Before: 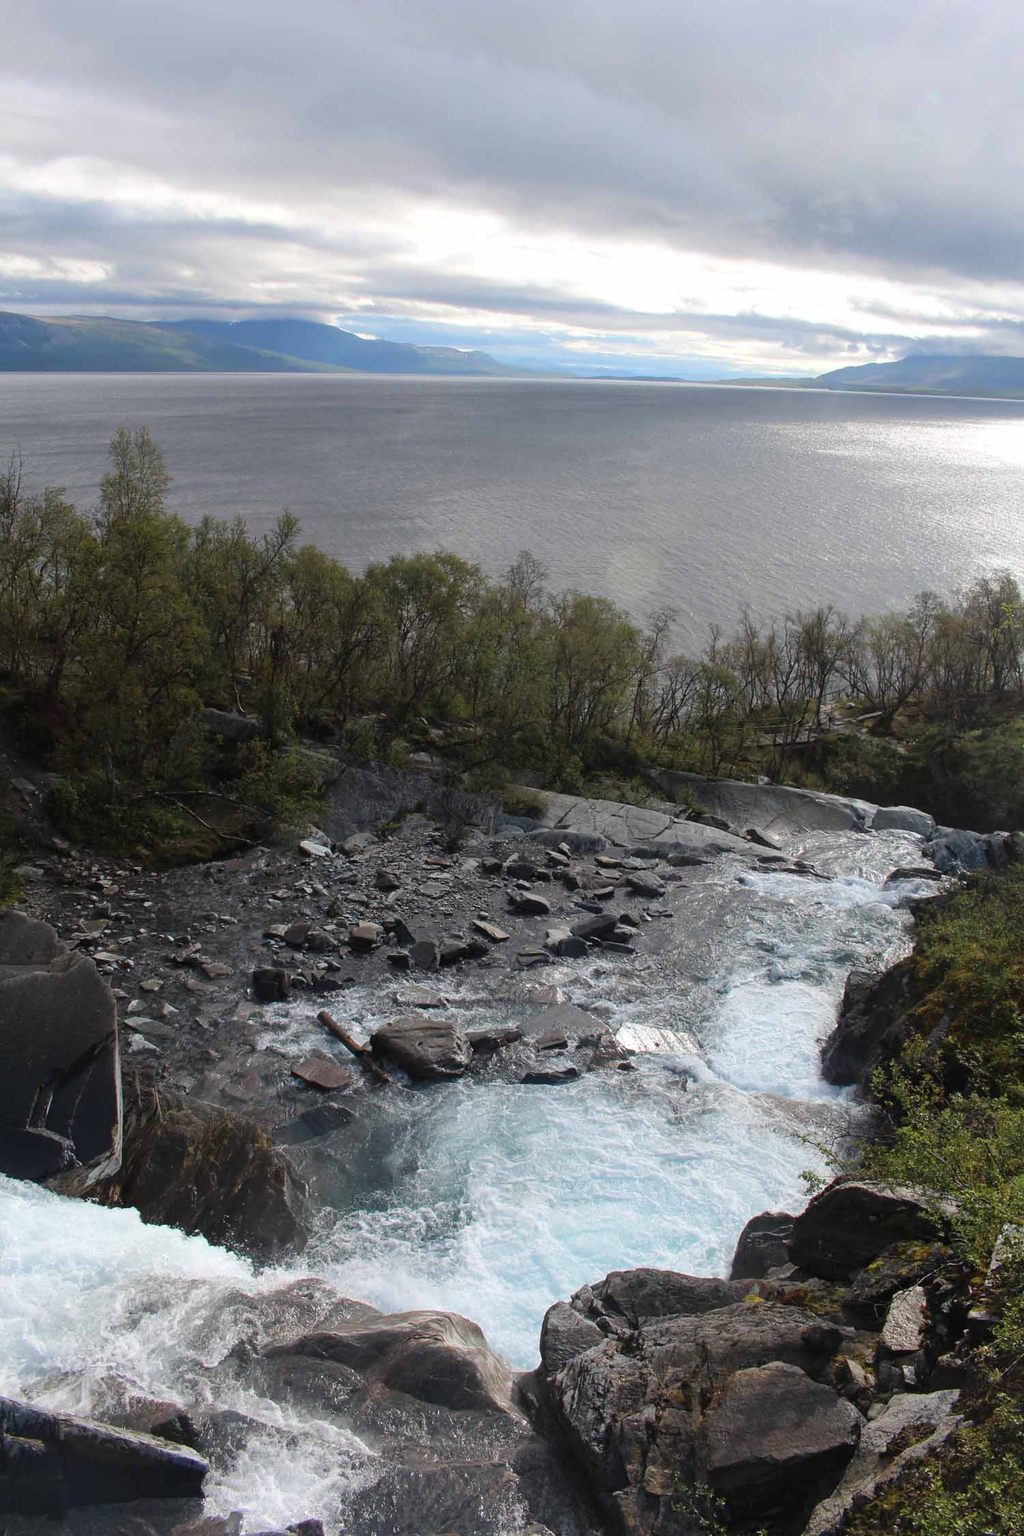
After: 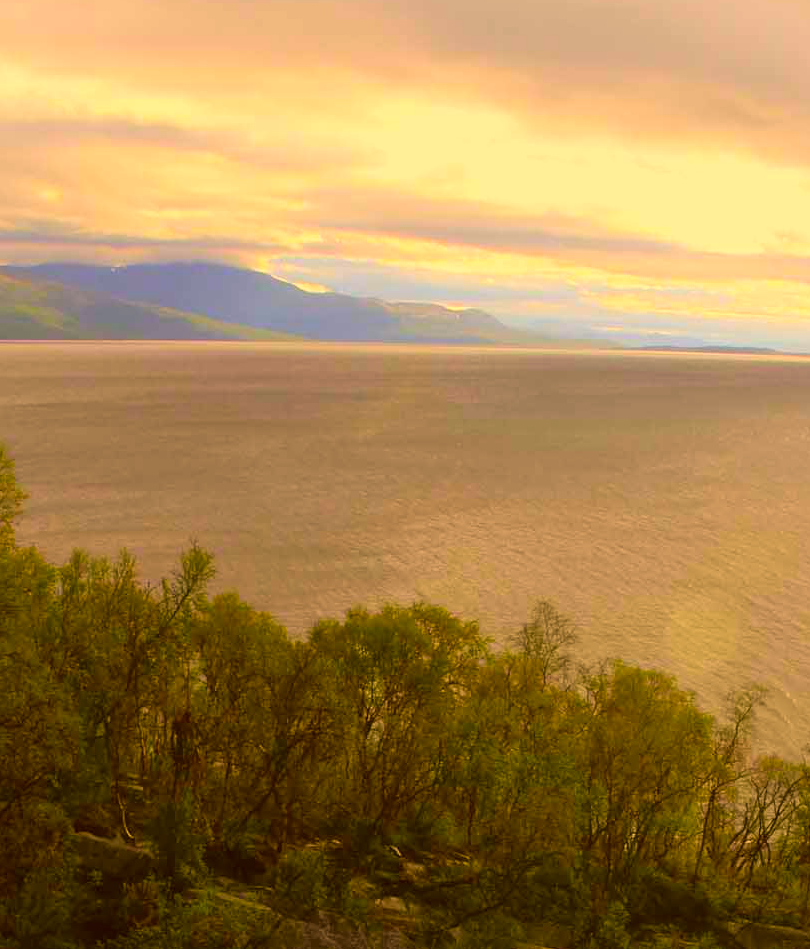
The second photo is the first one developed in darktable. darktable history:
crop: left 15.013%, top 9.122%, right 30.948%, bottom 48.693%
contrast brightness saturation: contrast 0.07, brightness 0.073, saturation 0.176
color correction: highlights a* 10.62, highlights b* 30.15, shadows a* 2.79, shadows b* 17.82, saturation 1.74
